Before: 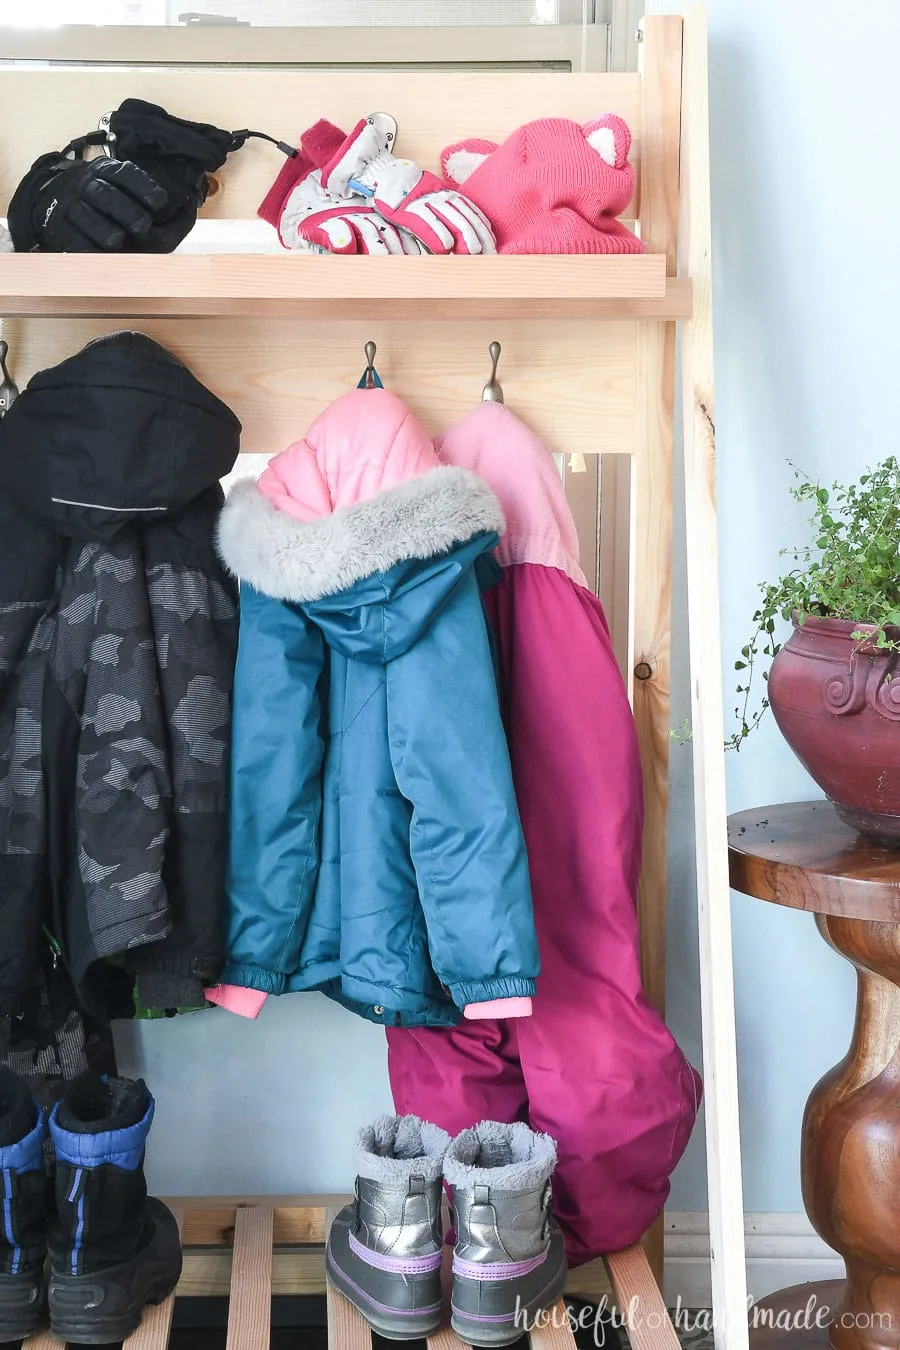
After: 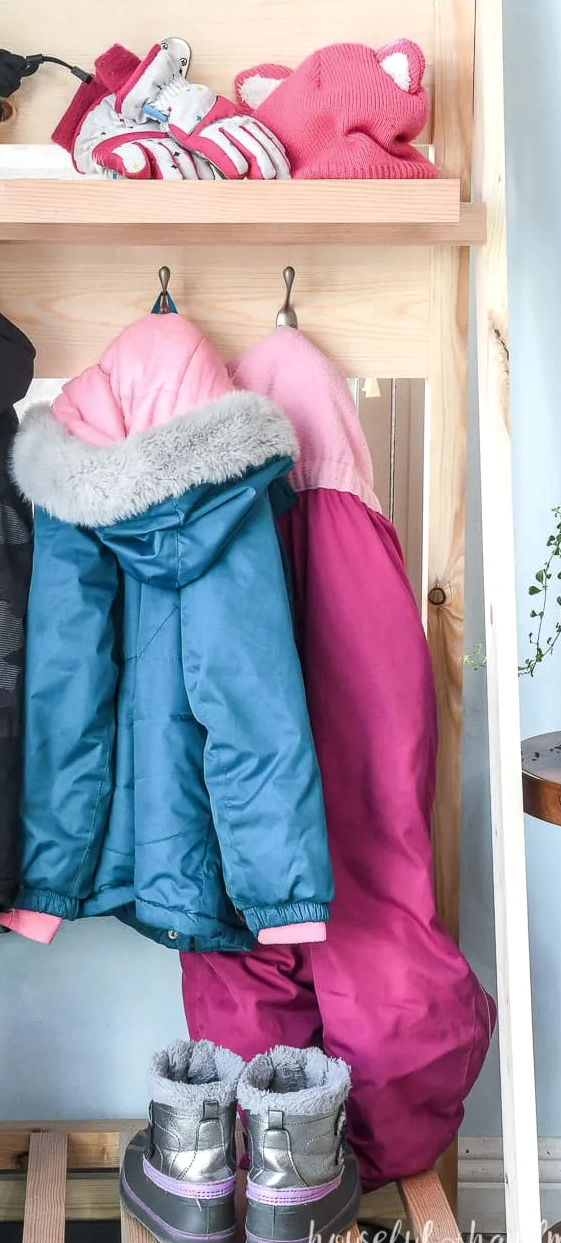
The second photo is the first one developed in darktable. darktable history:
crop and rotate: left 22.918%, top 5.629%, right 14.711%, bottom 2.247%
local contrast: on, module defaults
